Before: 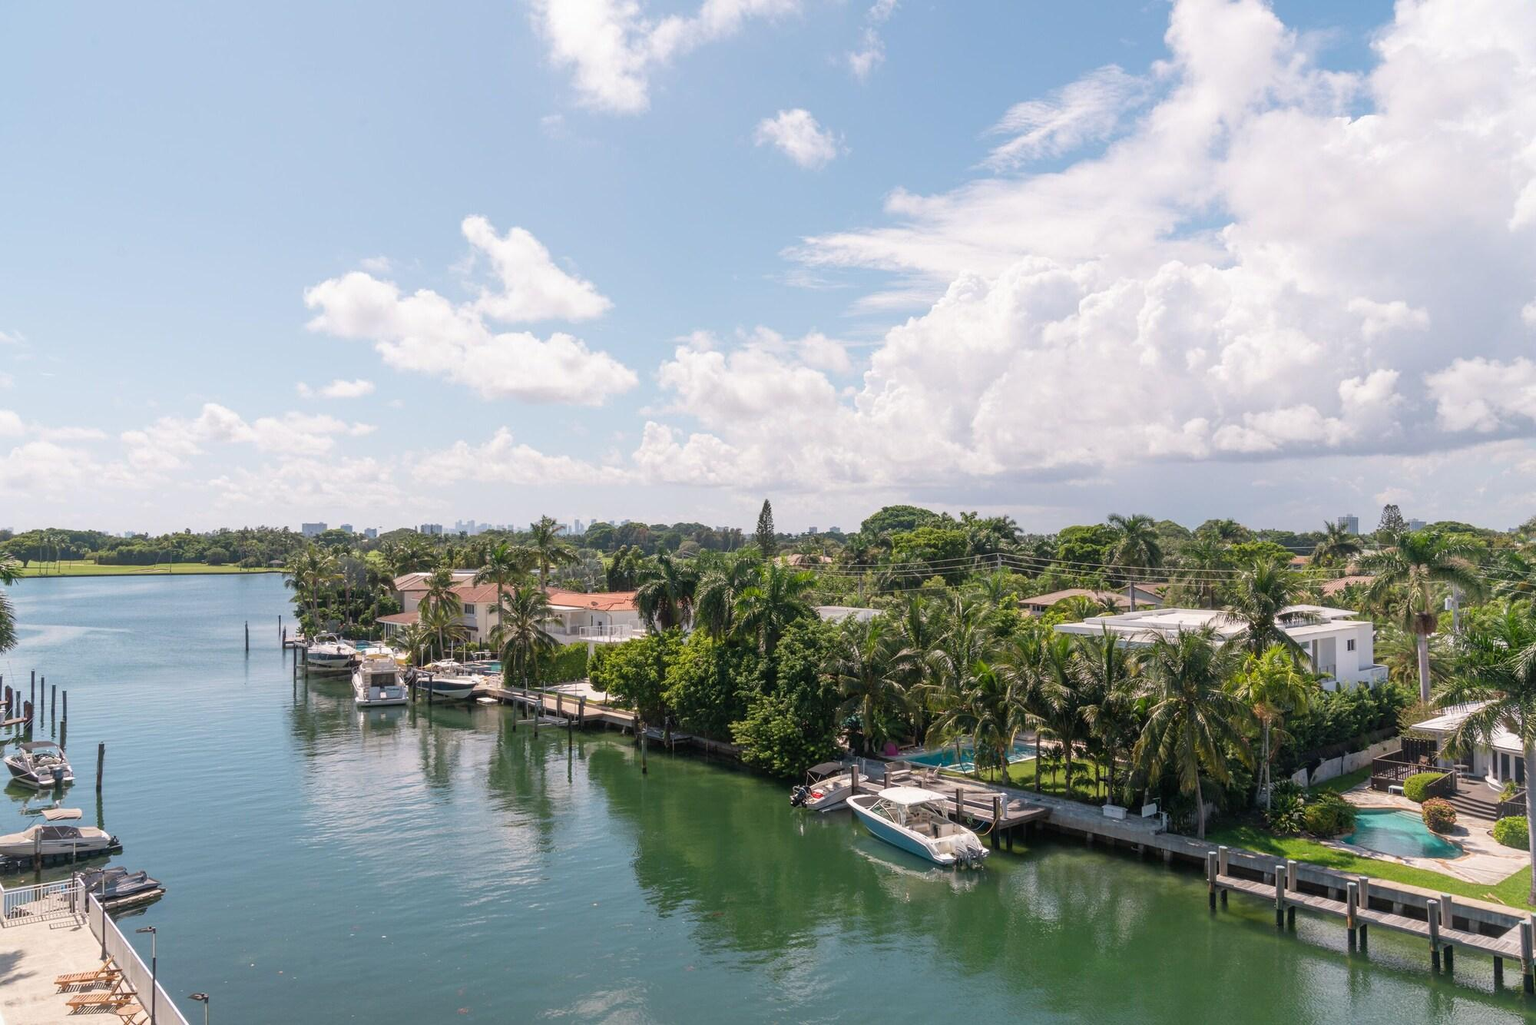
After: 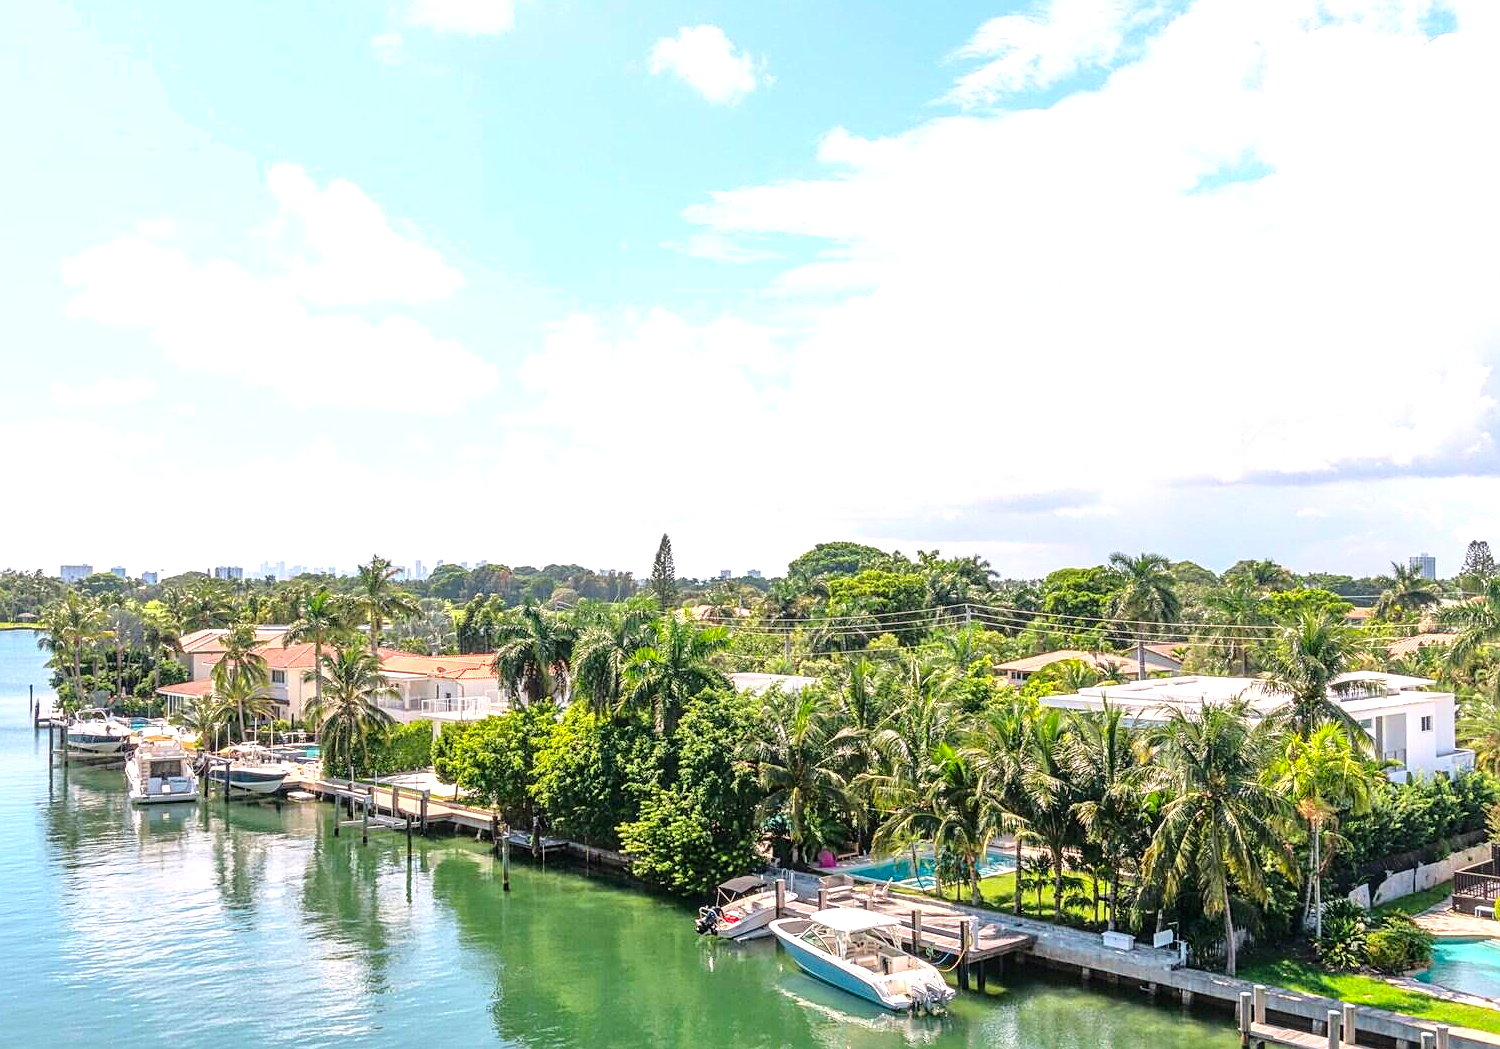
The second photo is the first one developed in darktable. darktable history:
tone equalizer: -8 EV 0.008 EV, -7 EV -0.019 EV, -6 EV 0.034 EV, -5 EV 0.048 EV, -4 EV 0.305 EV, -3 EV 0.63 EV, -2 EV 0.575 EV, -1 EV 0.175 EV, +0 EV 0.024 EV
crop: left 16.666%, top 8.71%, right 8.318%, bottom 12.654%
local contrast: on, module defaults
exposure: black level correction 0, exposure 0.695 EV, compensate highlight preservation false
sharpen: on, module defaults
contrast brightness saturation: contrast 0.227, brightness 0.103, saturation 0.291
shadows and highlights: shadows 9.34, white point adjustment 1.09, highlights -39.89
